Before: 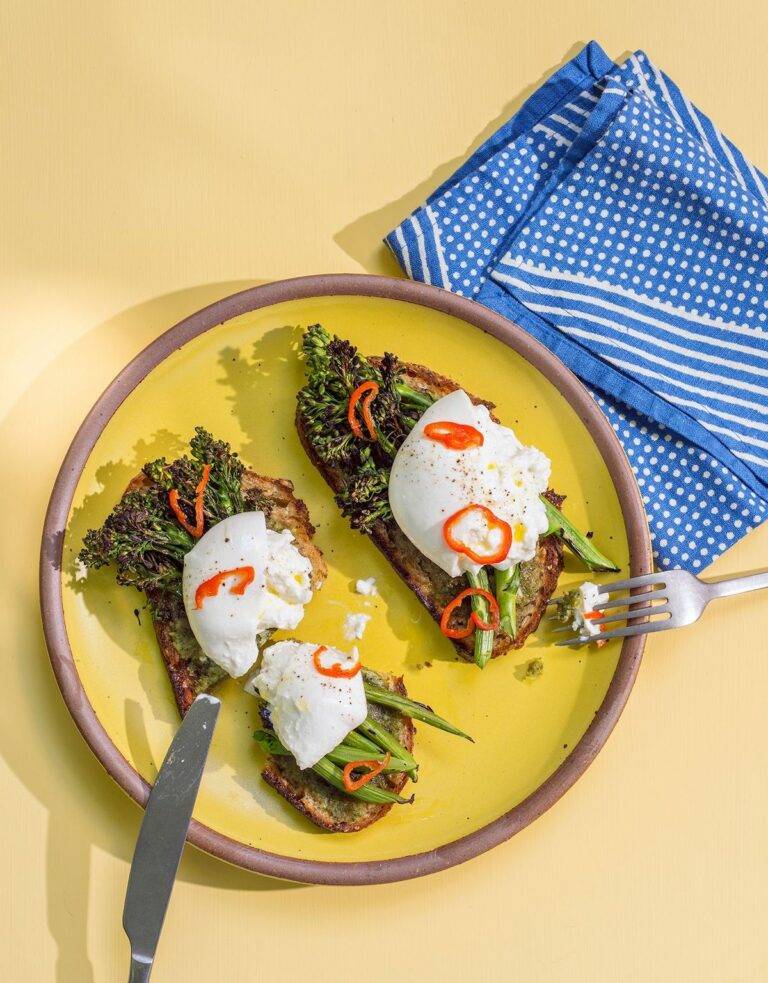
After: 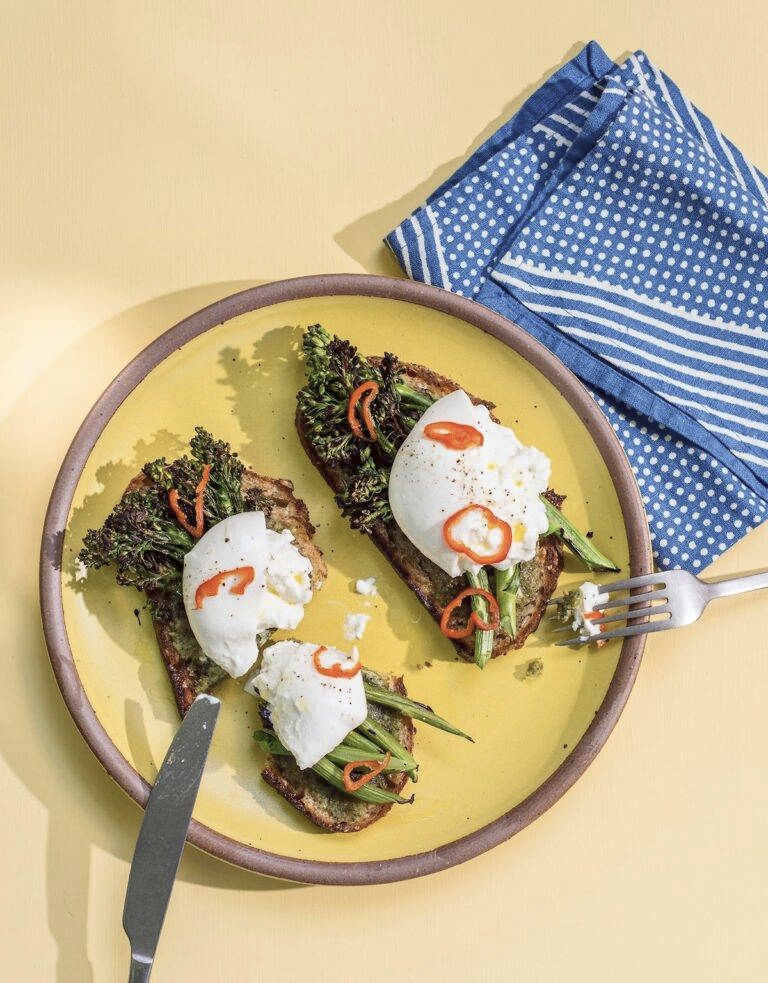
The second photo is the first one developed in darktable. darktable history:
contrast brightness saturation: contrast 0.099, saturation -0.285
